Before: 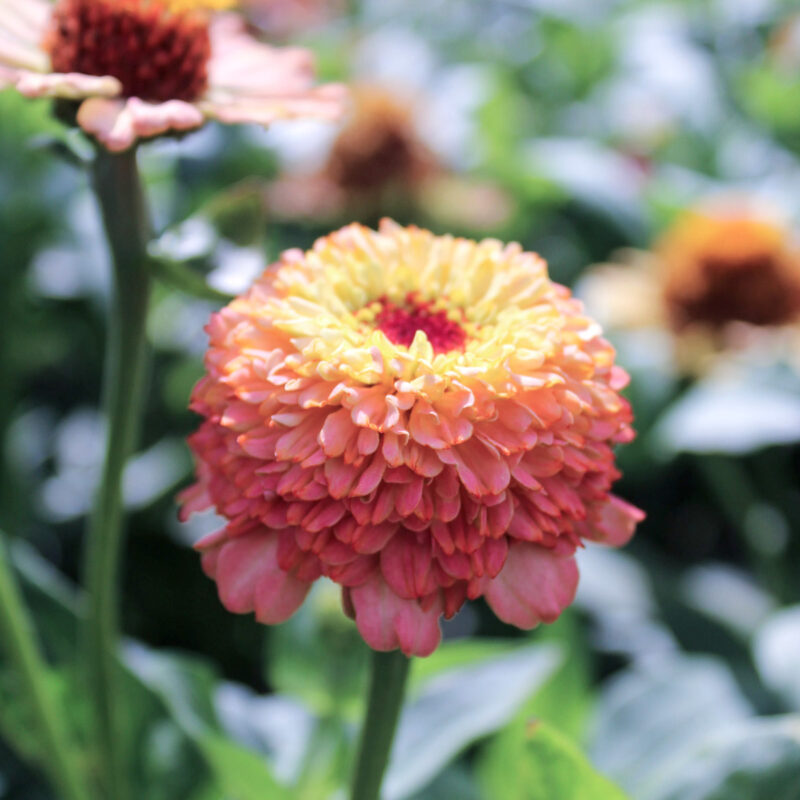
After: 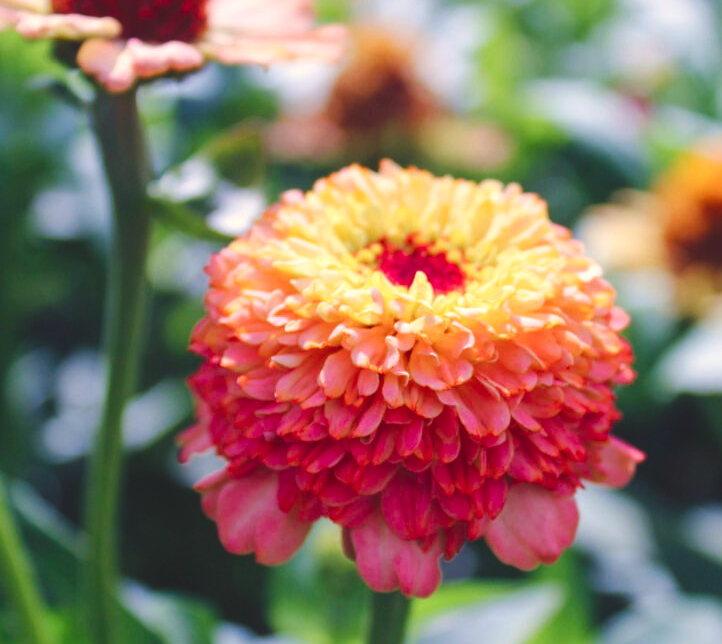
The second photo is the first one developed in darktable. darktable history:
color balance rgb: shadows lift › chroma 3%, shadows lift › hue 280.8°, power › hue 330°, highlights gain › chroma 3%, highlights gain › hue 75.6°, global offset › luminance 1.5%, perceptual saturation grading › global saturation 20%, perceptual saturation grading › highlights -25%, perceptual saturation grading › shadows 50%, global vibrance 30%
crop: top 7.49%, right 9.717%, bottom 11.943%
